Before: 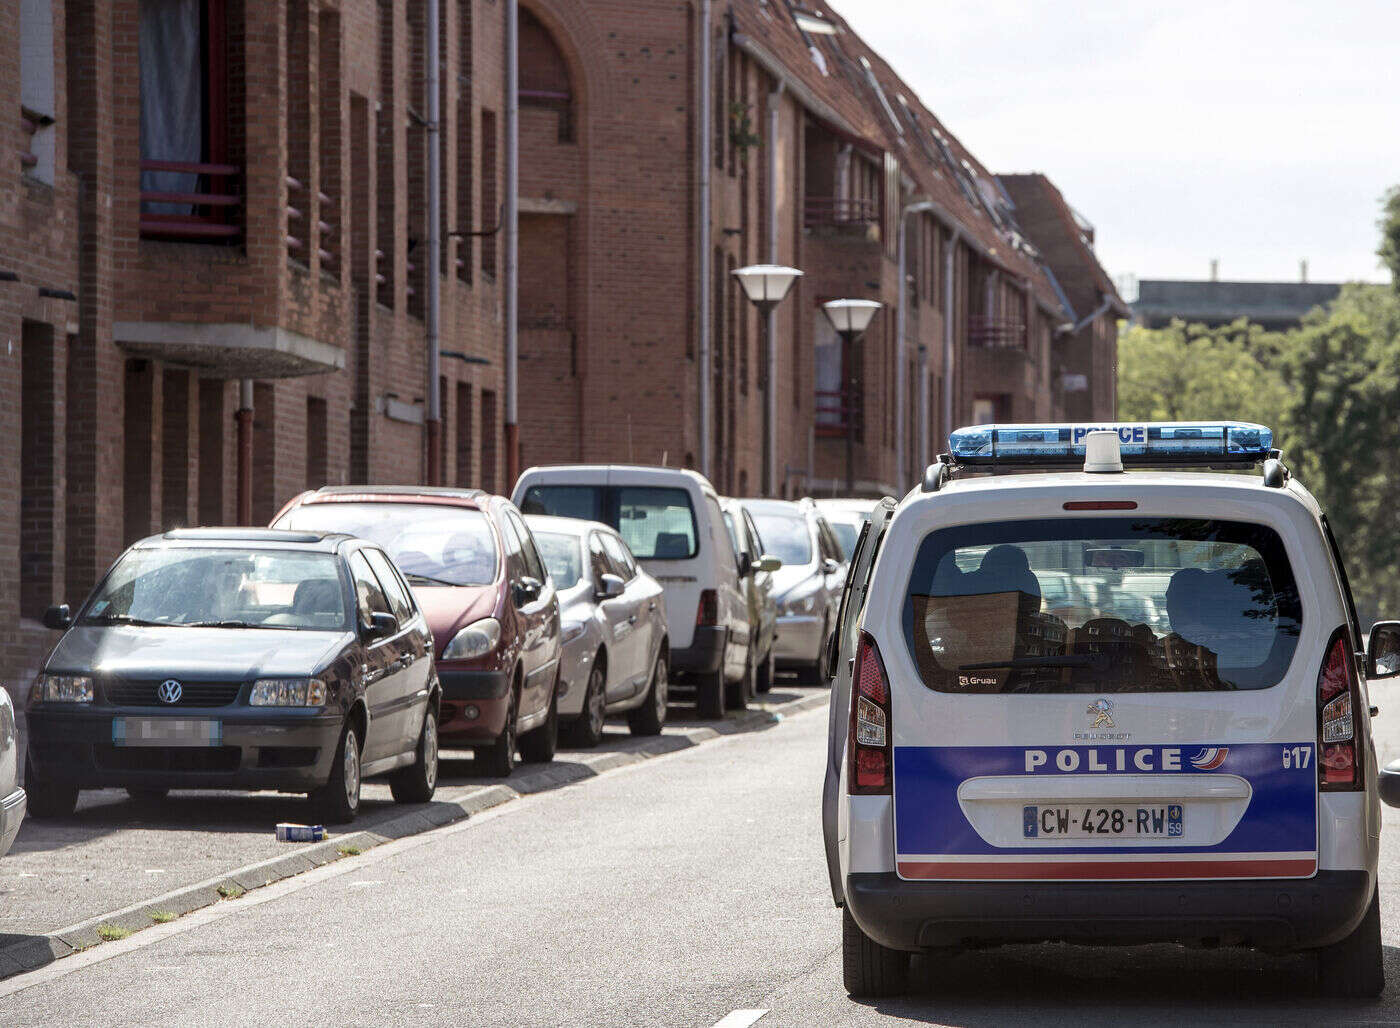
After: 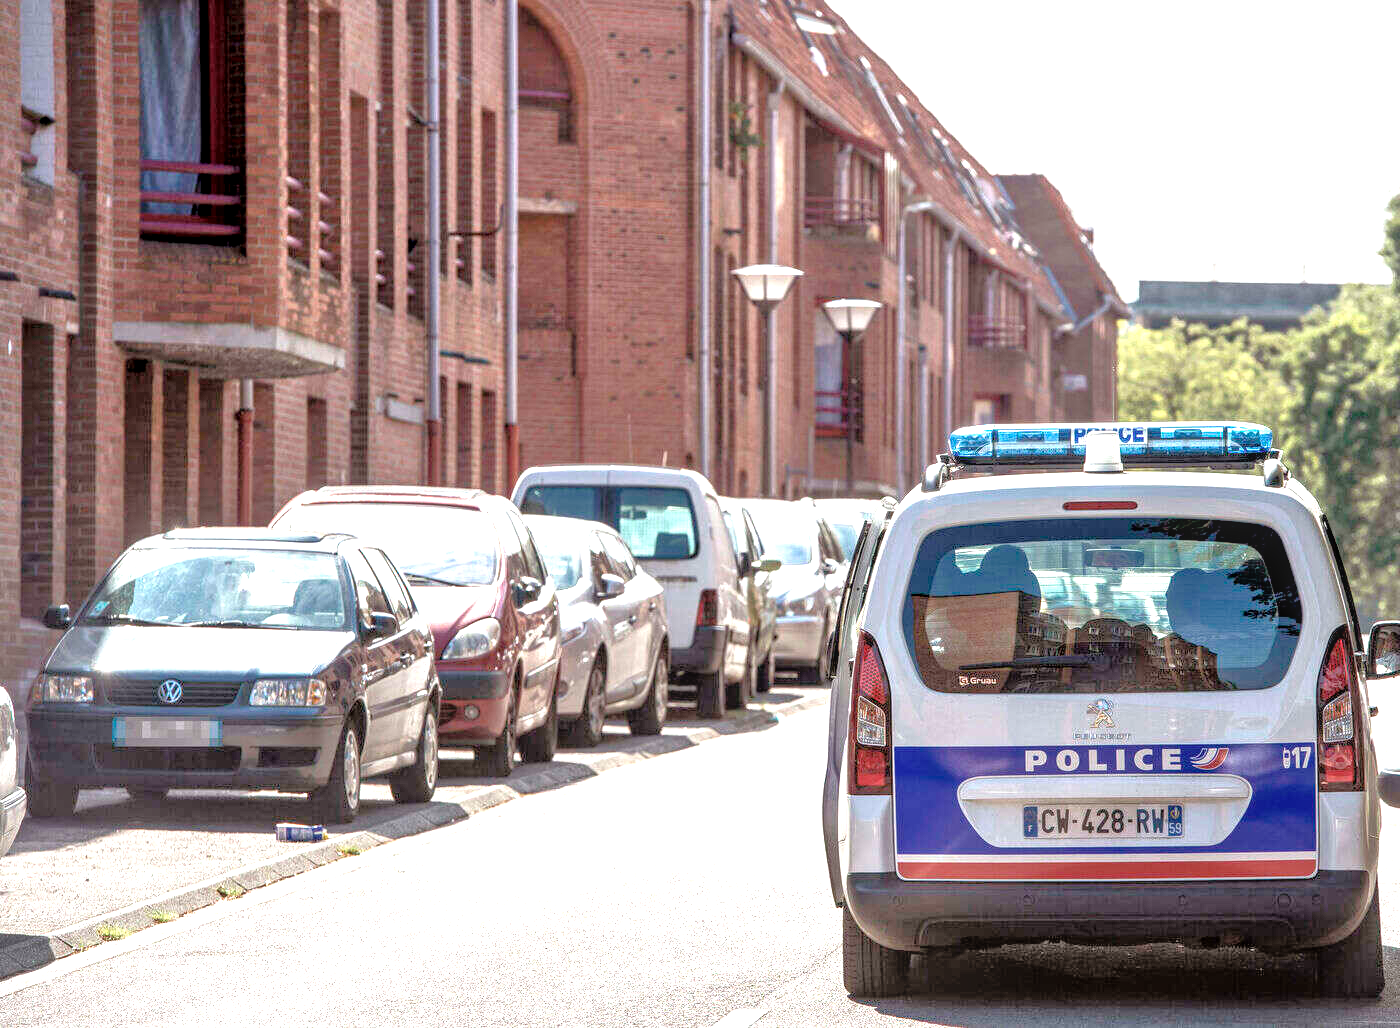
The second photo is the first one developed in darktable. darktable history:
tone equalizer: -7 EV 0.156 EV, -6 EV 0.604 EV, -5 EV 1.16 EV, -4 EV 1.3 EV, -3 EV 1.12 EV, -2 EV 0.6 EV, -1 EV 0.146 EV
local contrast: on, module defaults
exposure: black level correction 0, exposure 1 EV, compensate highlight preservation false
